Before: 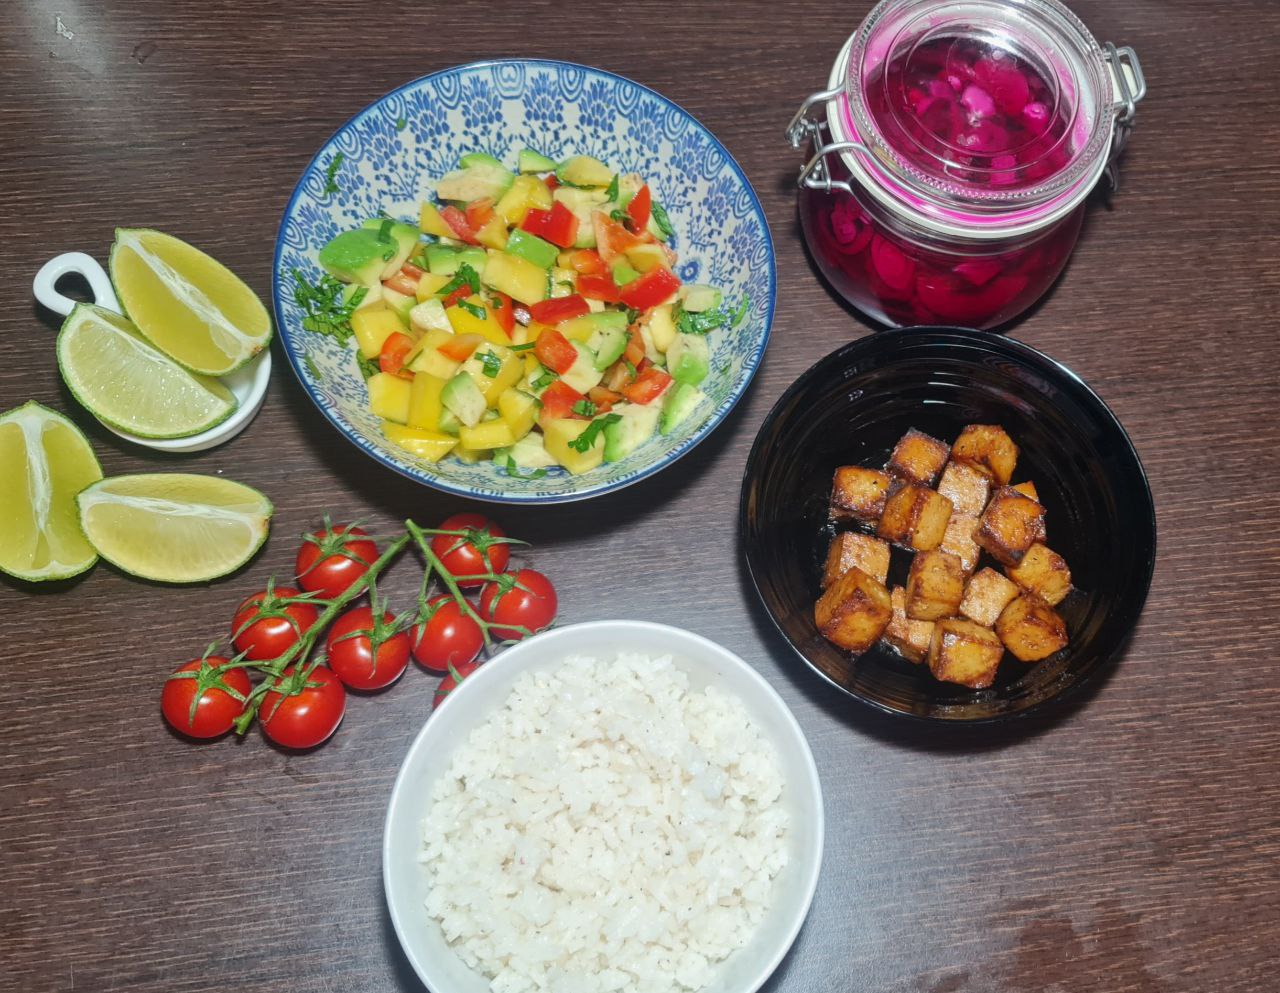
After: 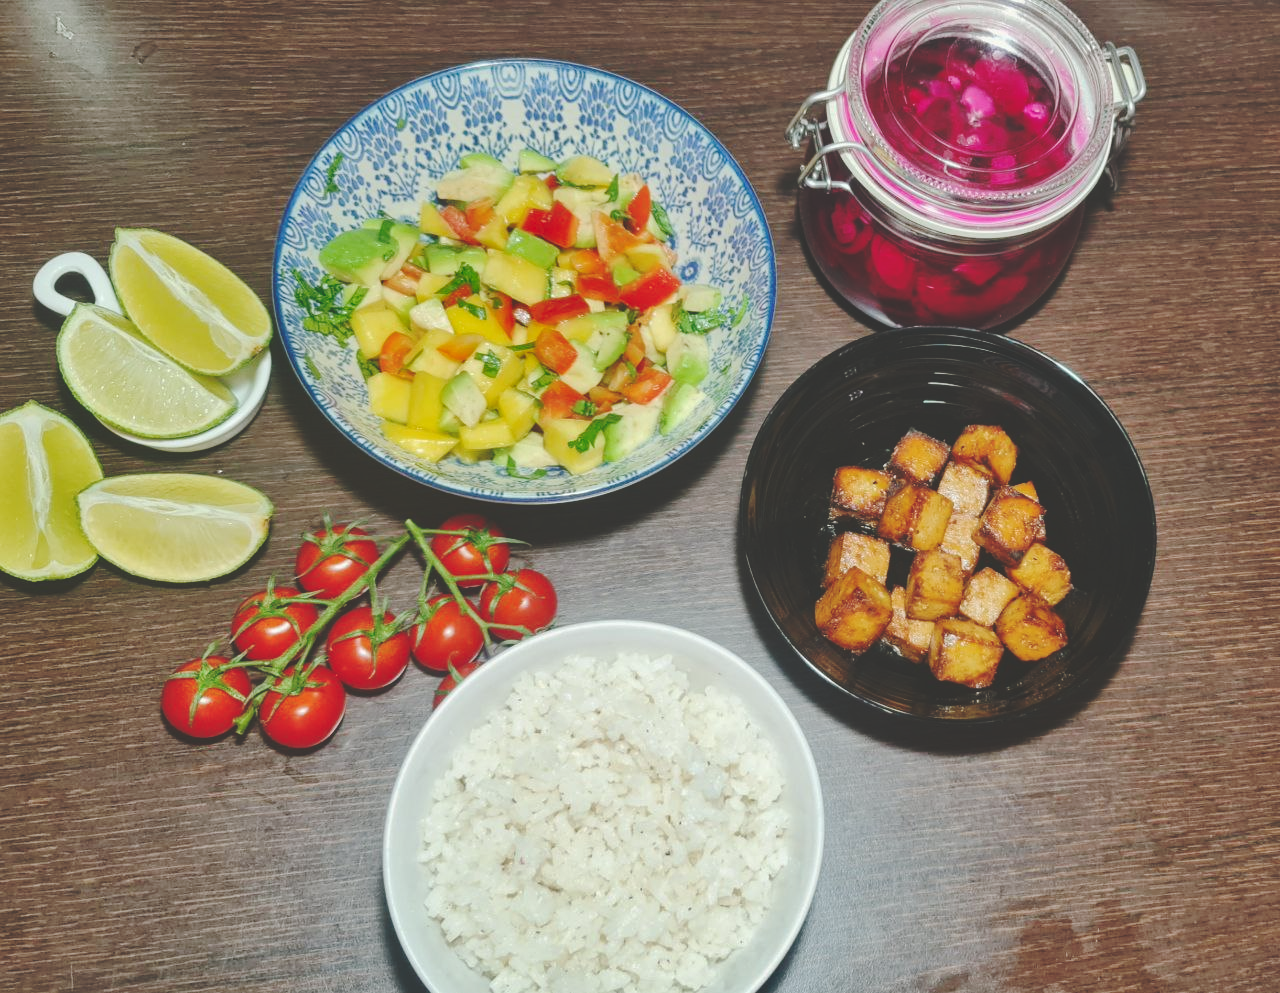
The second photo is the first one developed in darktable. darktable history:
exposure: exposure 0.127 EV, compensate highlight preservation false
base curve: curves: ch0 [(0, 0.024) (0.055, 0.065) (0.121, 0.166) (0.236, 0.319) (0.693, 0.726) (1, 1)], preserve colors none
color balance: mode lift, gamma, gain (sRGB), lift [1.04, 1, 1, 0.97], gamma [1.01, 1, 1, 0.97], gain [0.96, 1, 1, 0.97]
shadows and highlights: soften with gaussian
